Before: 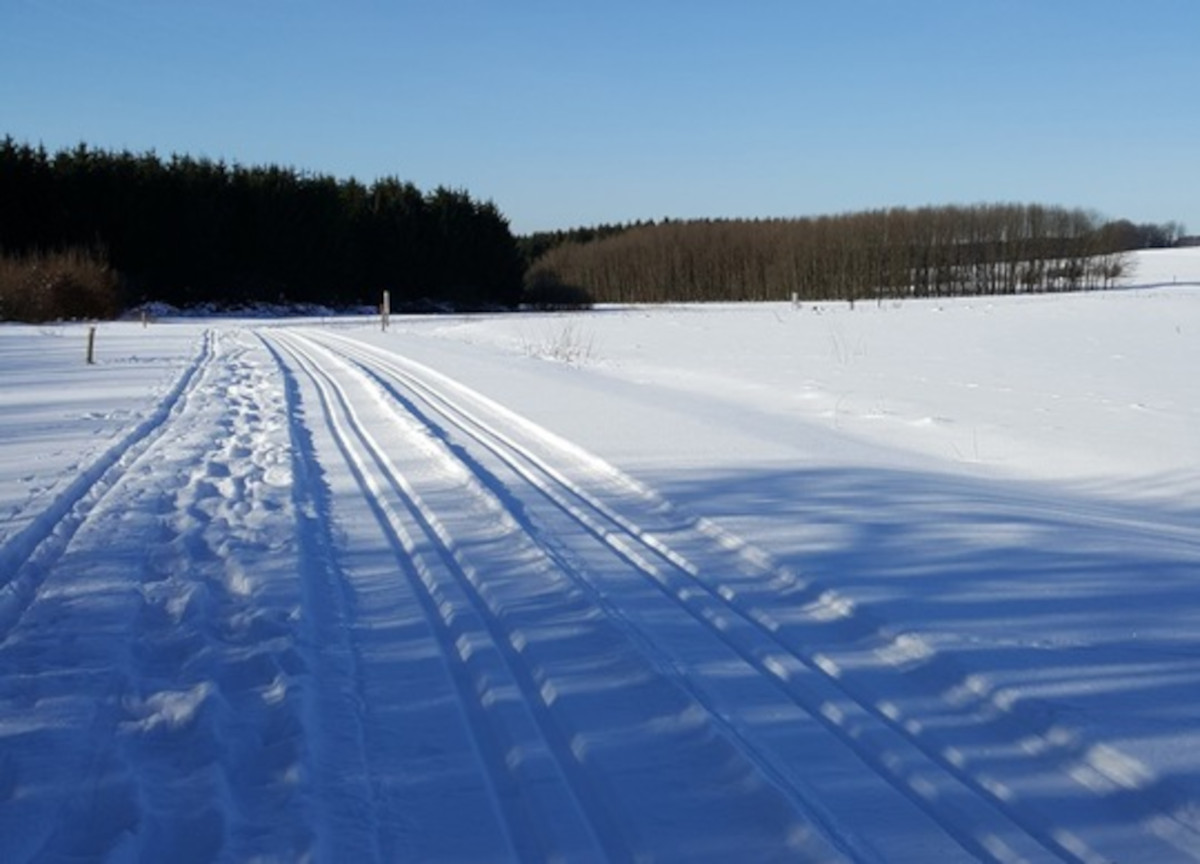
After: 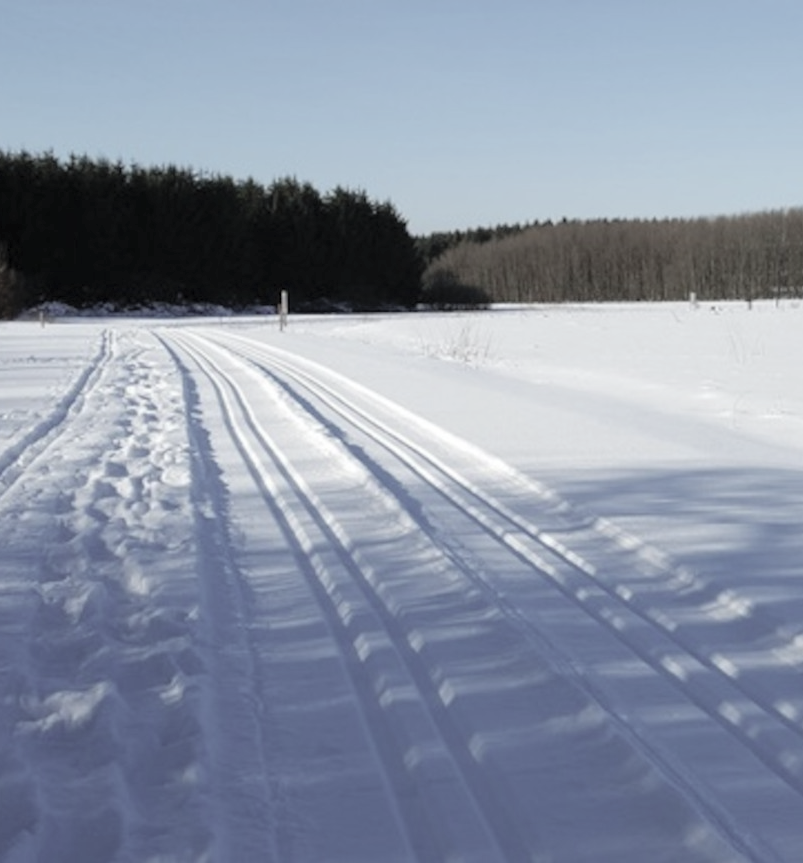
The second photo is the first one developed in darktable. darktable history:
contrast brightness saturation: brightness 0.19, saturation -0.51
crop and rotate: left 8.548%, right 24.46%
